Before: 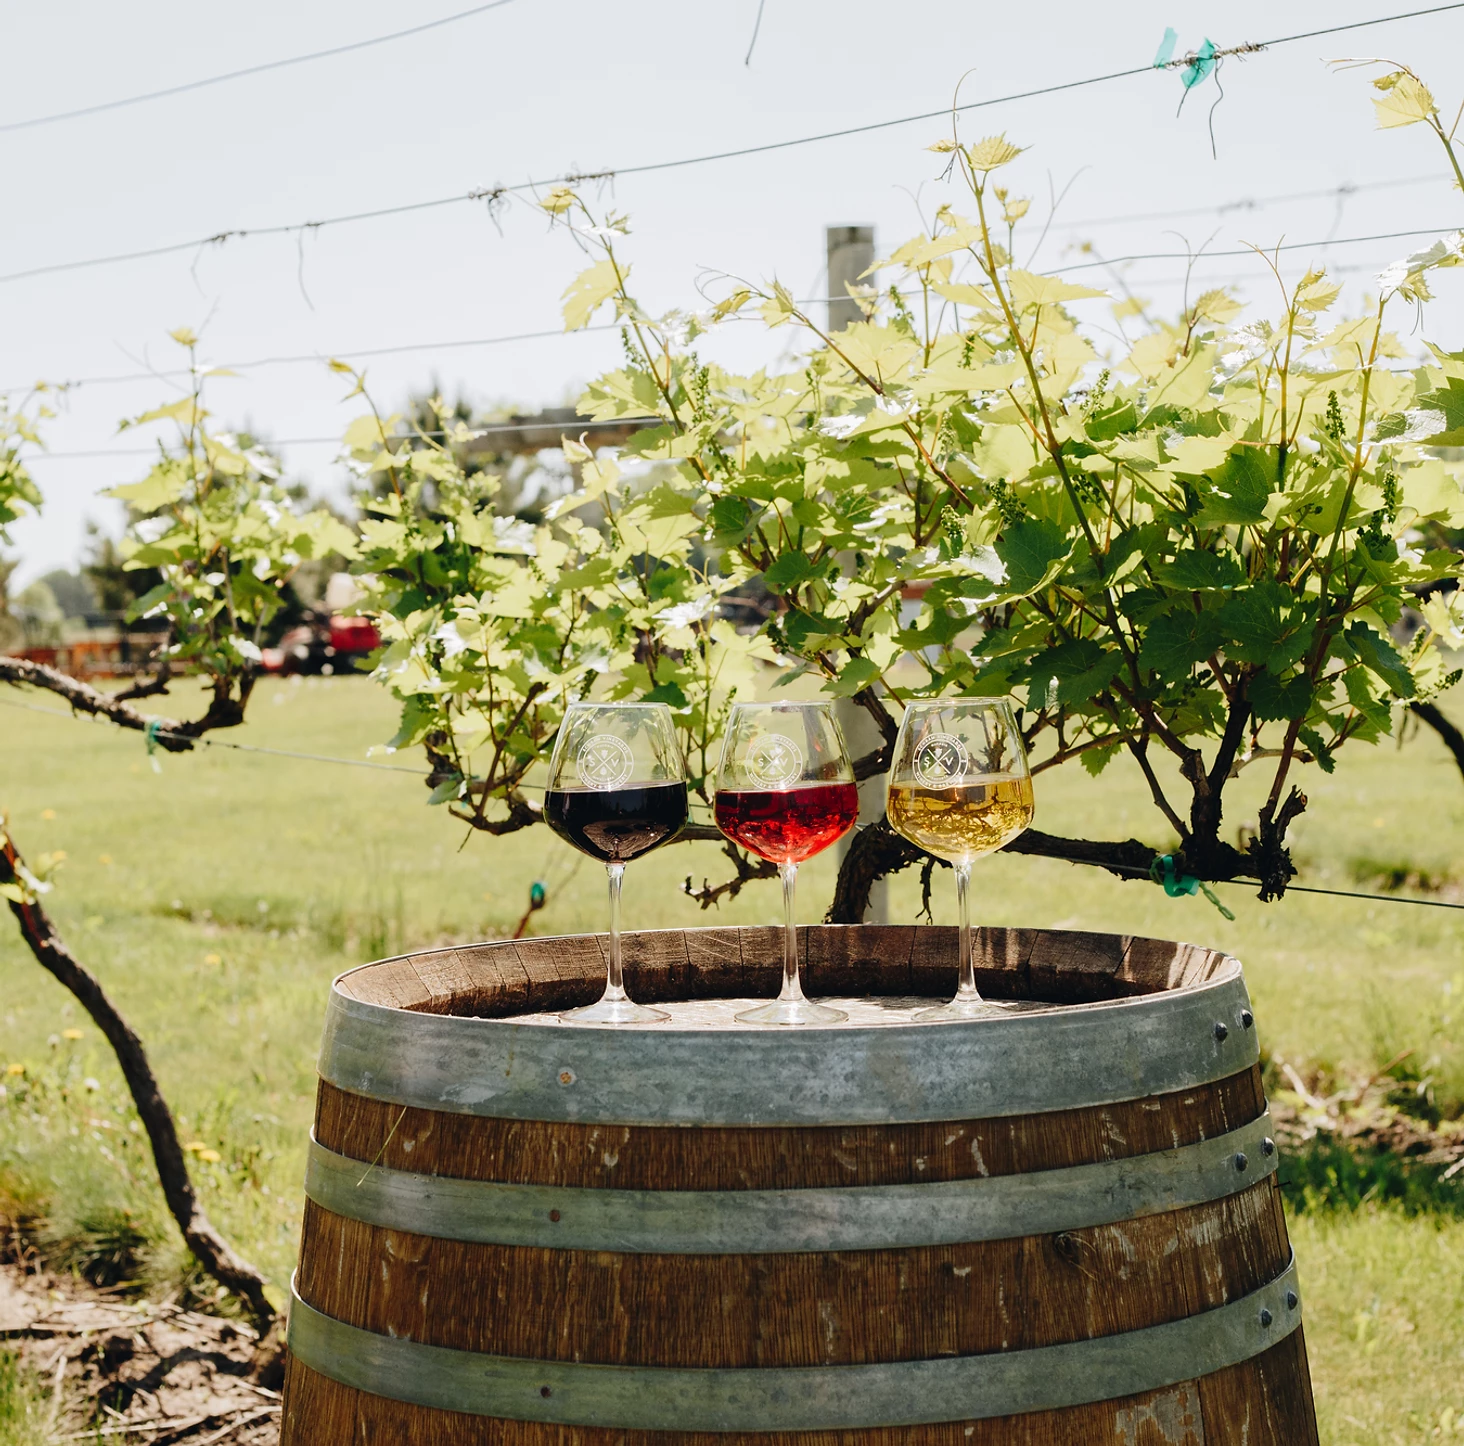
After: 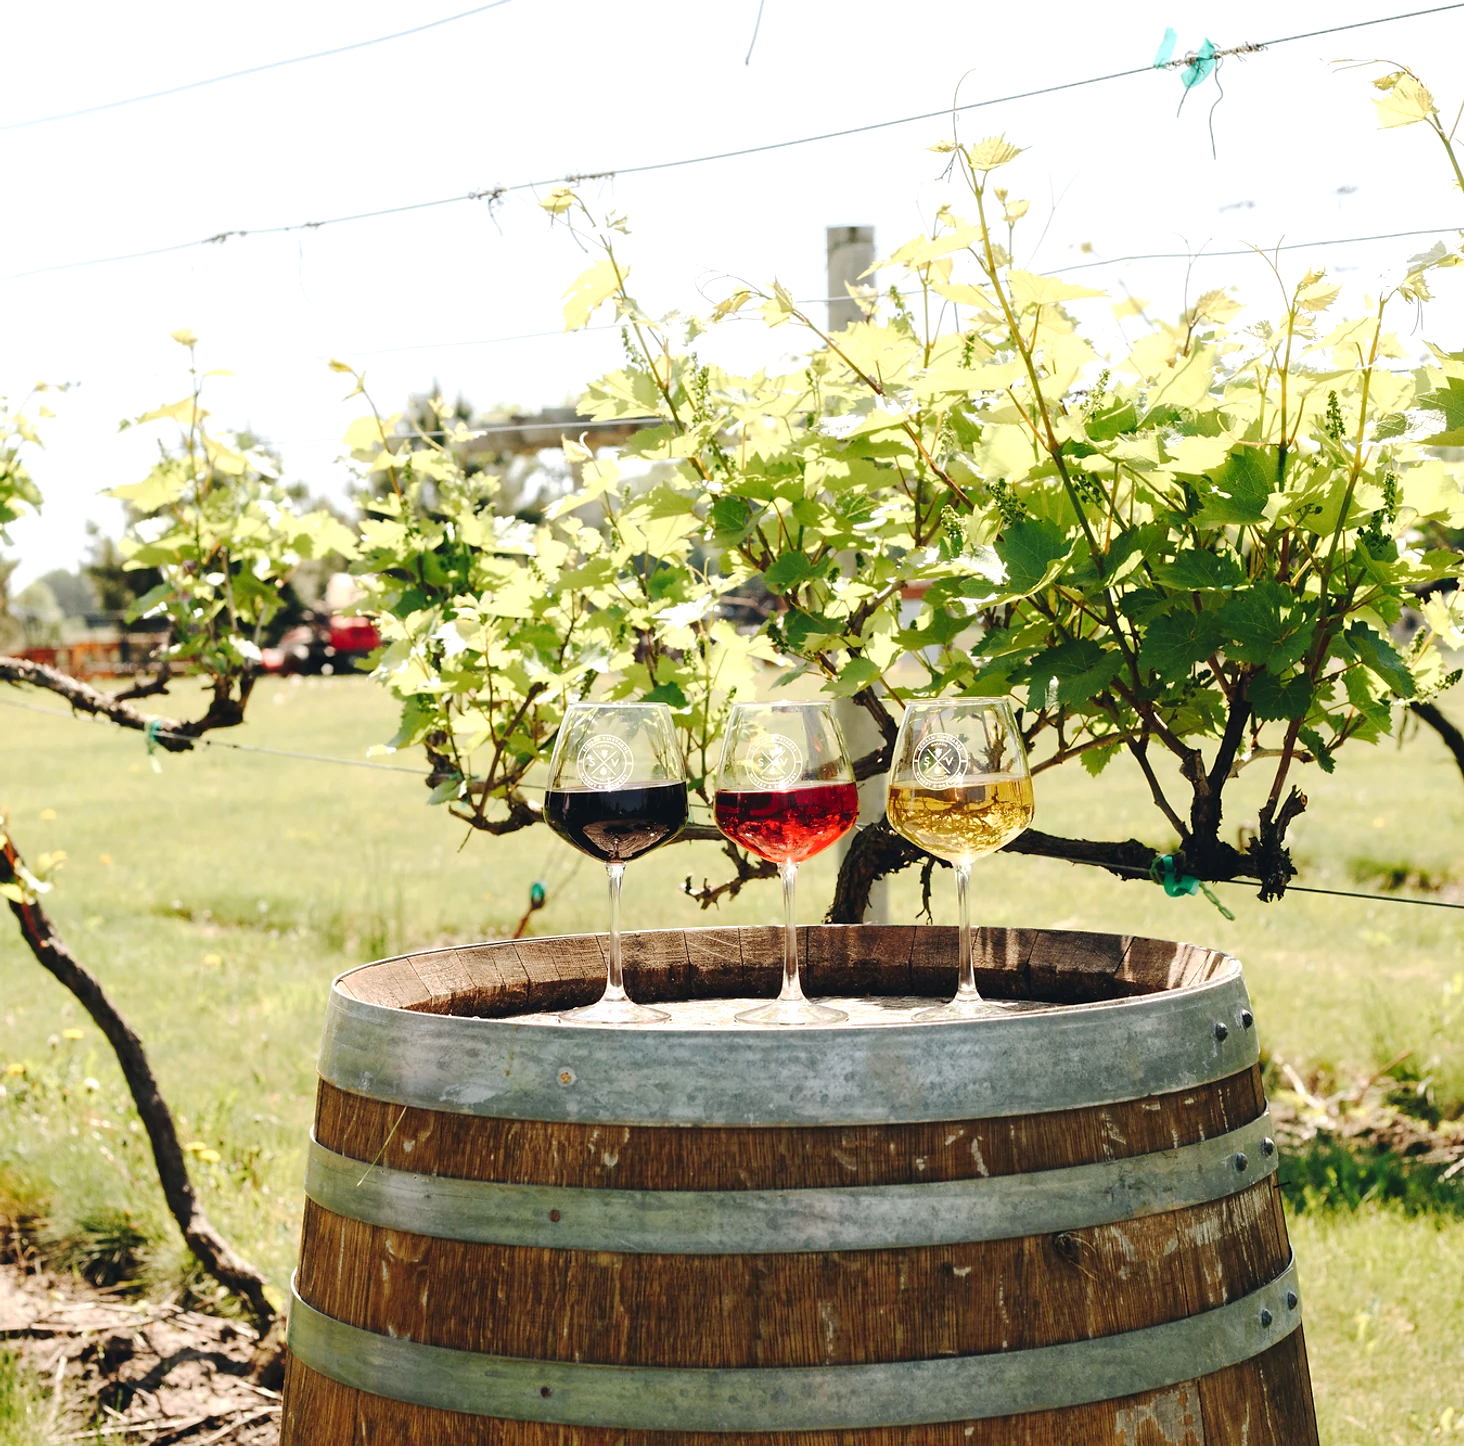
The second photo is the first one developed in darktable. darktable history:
base curve: curves: ch0 [(0, 0) (0.235, 0.266) (0.503, 0.496) (0.786, 0.72) (1, 1)], preserve colors none
exposure: black level correction 0, exposure 0.499 EV, compensate highlight preservation false
